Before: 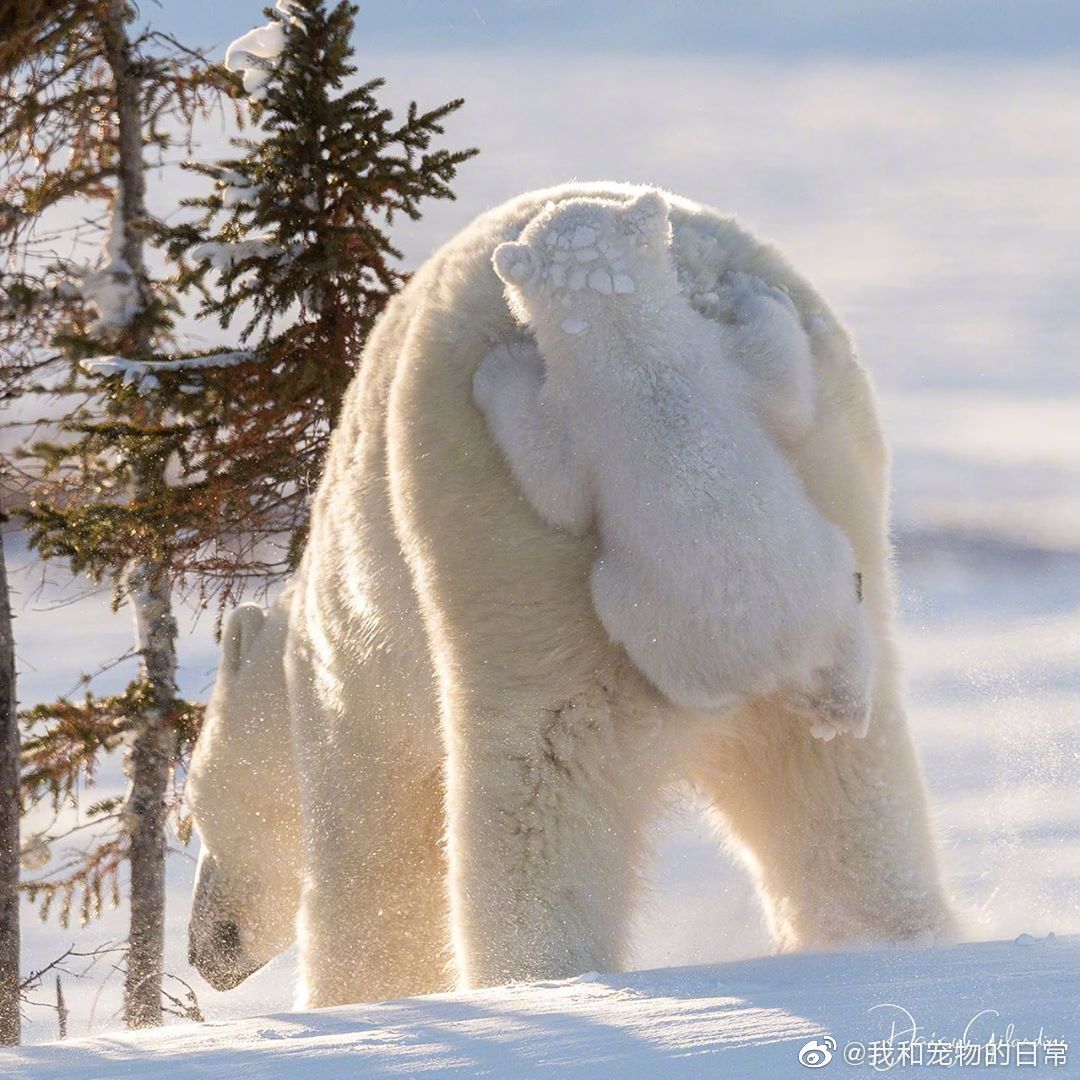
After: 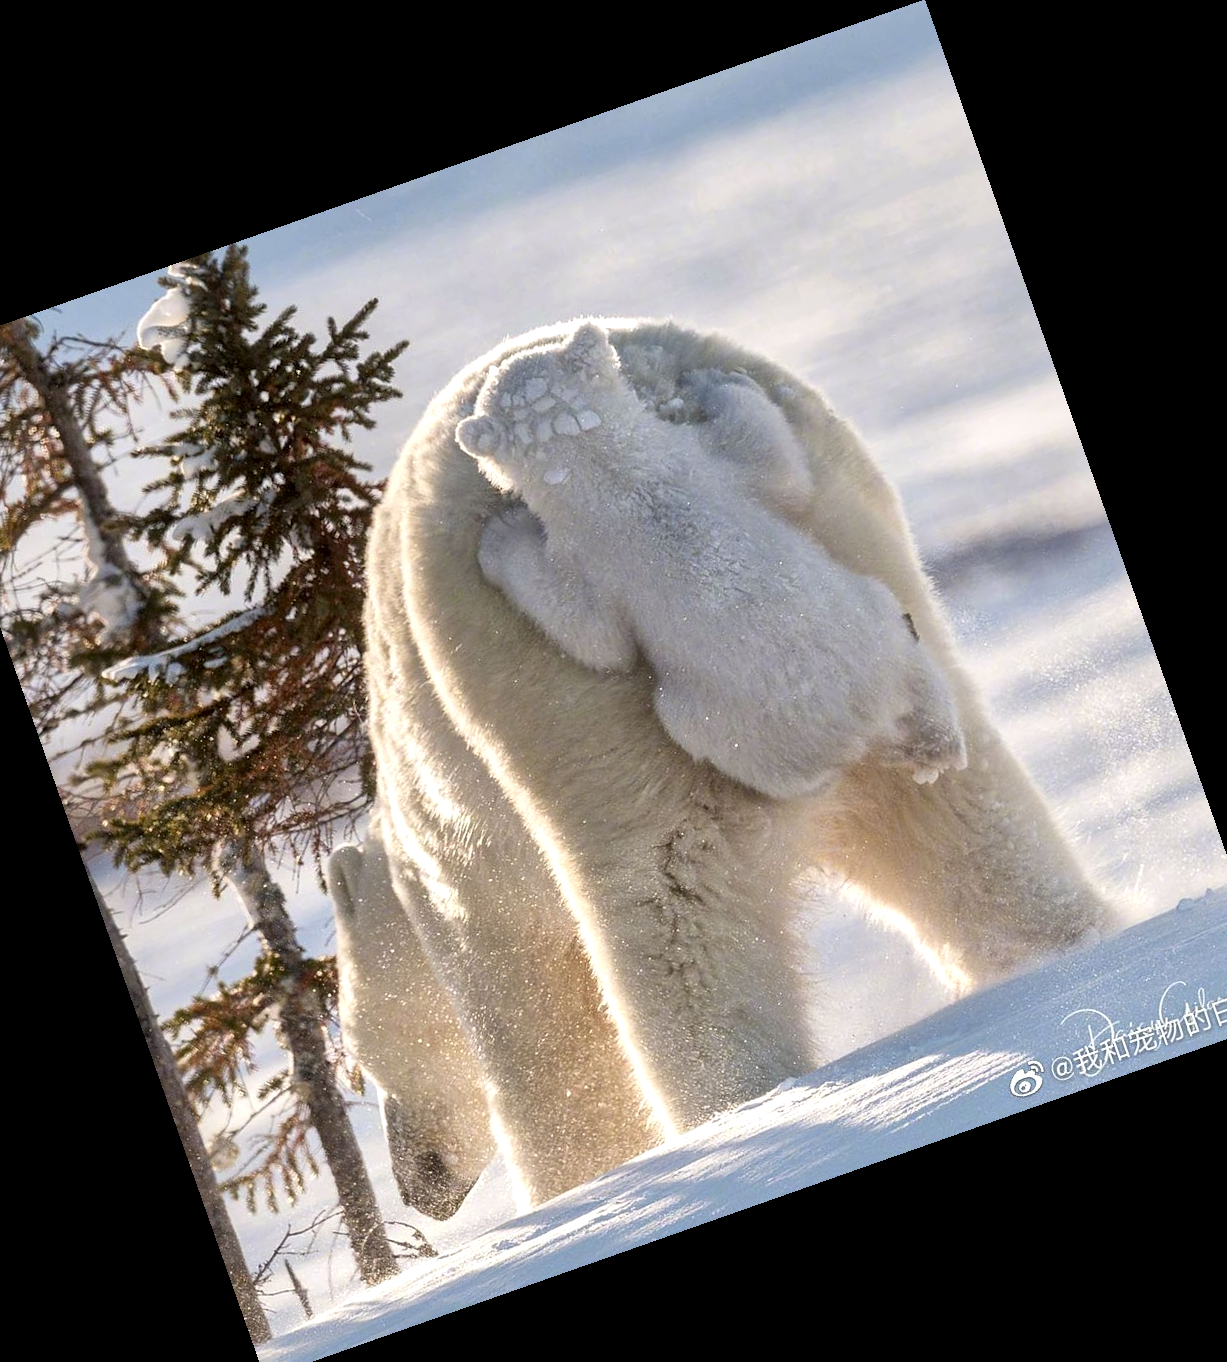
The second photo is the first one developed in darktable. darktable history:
local contrast: mode bilateral grid, contrast 20, coarseness 50, detail 179%, midtone range 0.2
crop and rotate: angle 19.43°, left 6.812%, right 4.125%, bottom 1.087%
